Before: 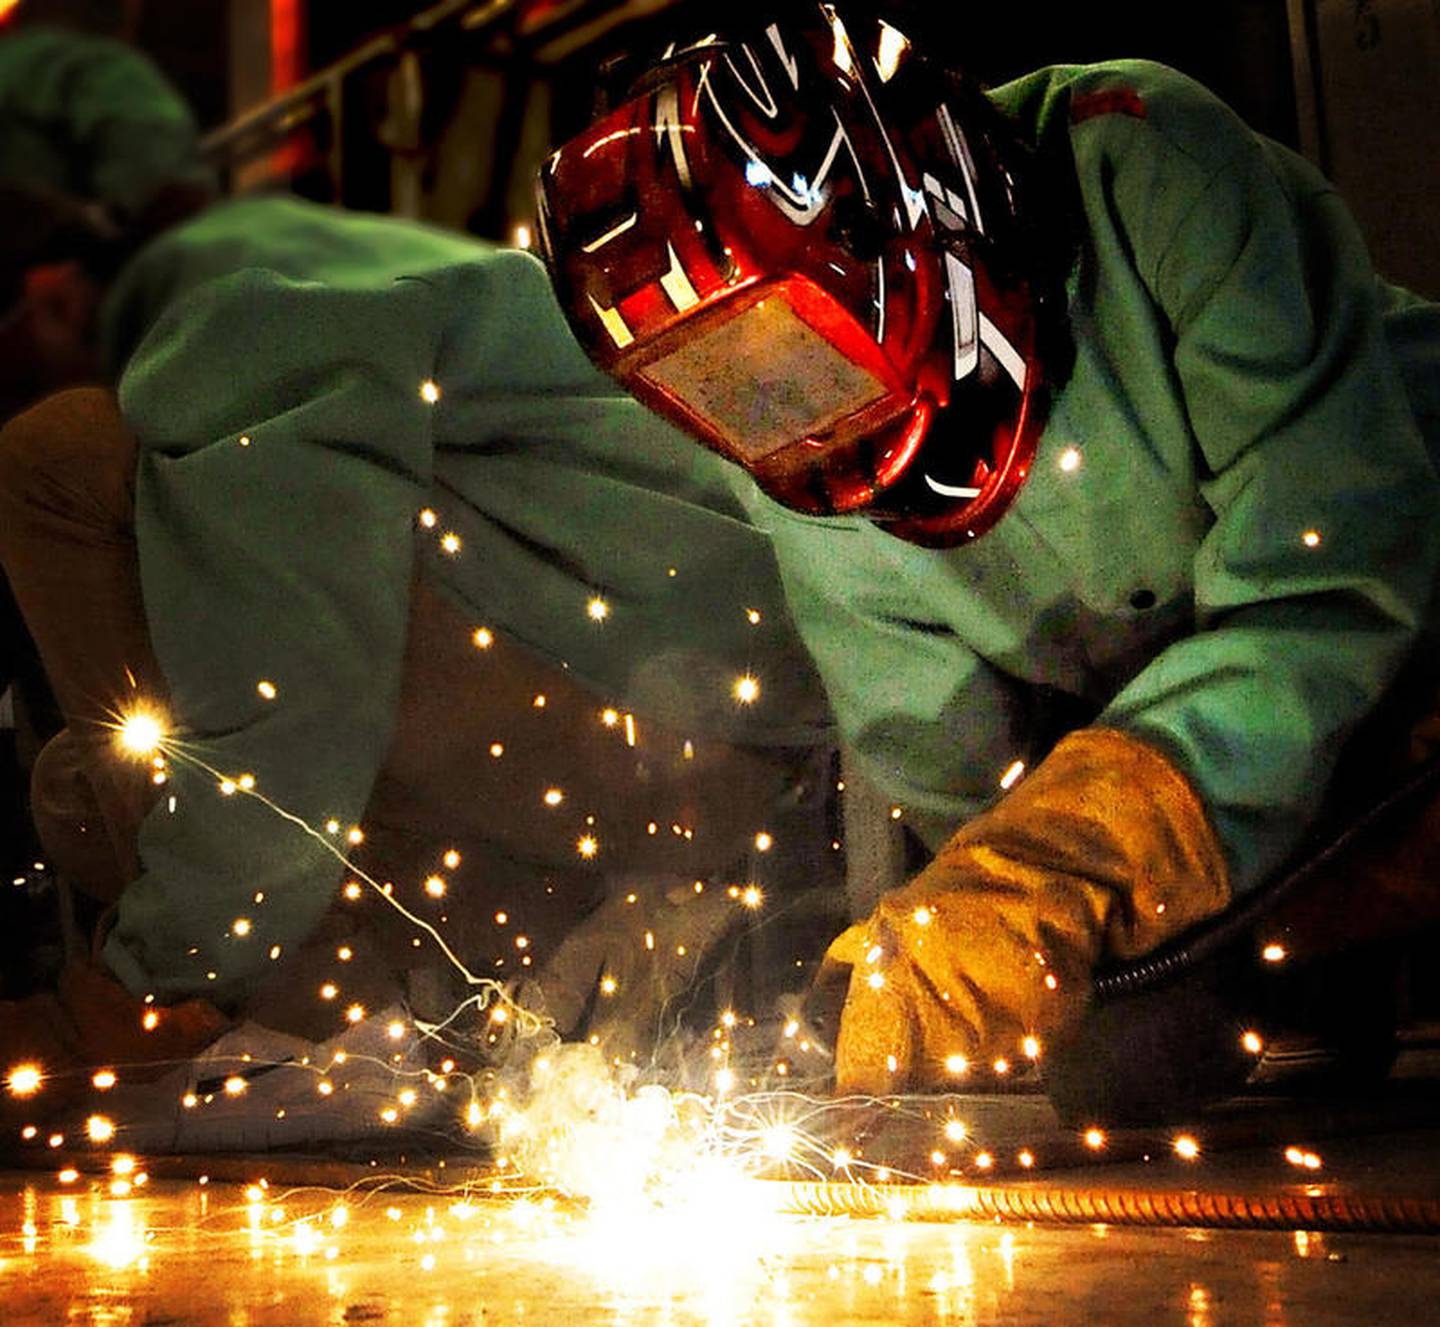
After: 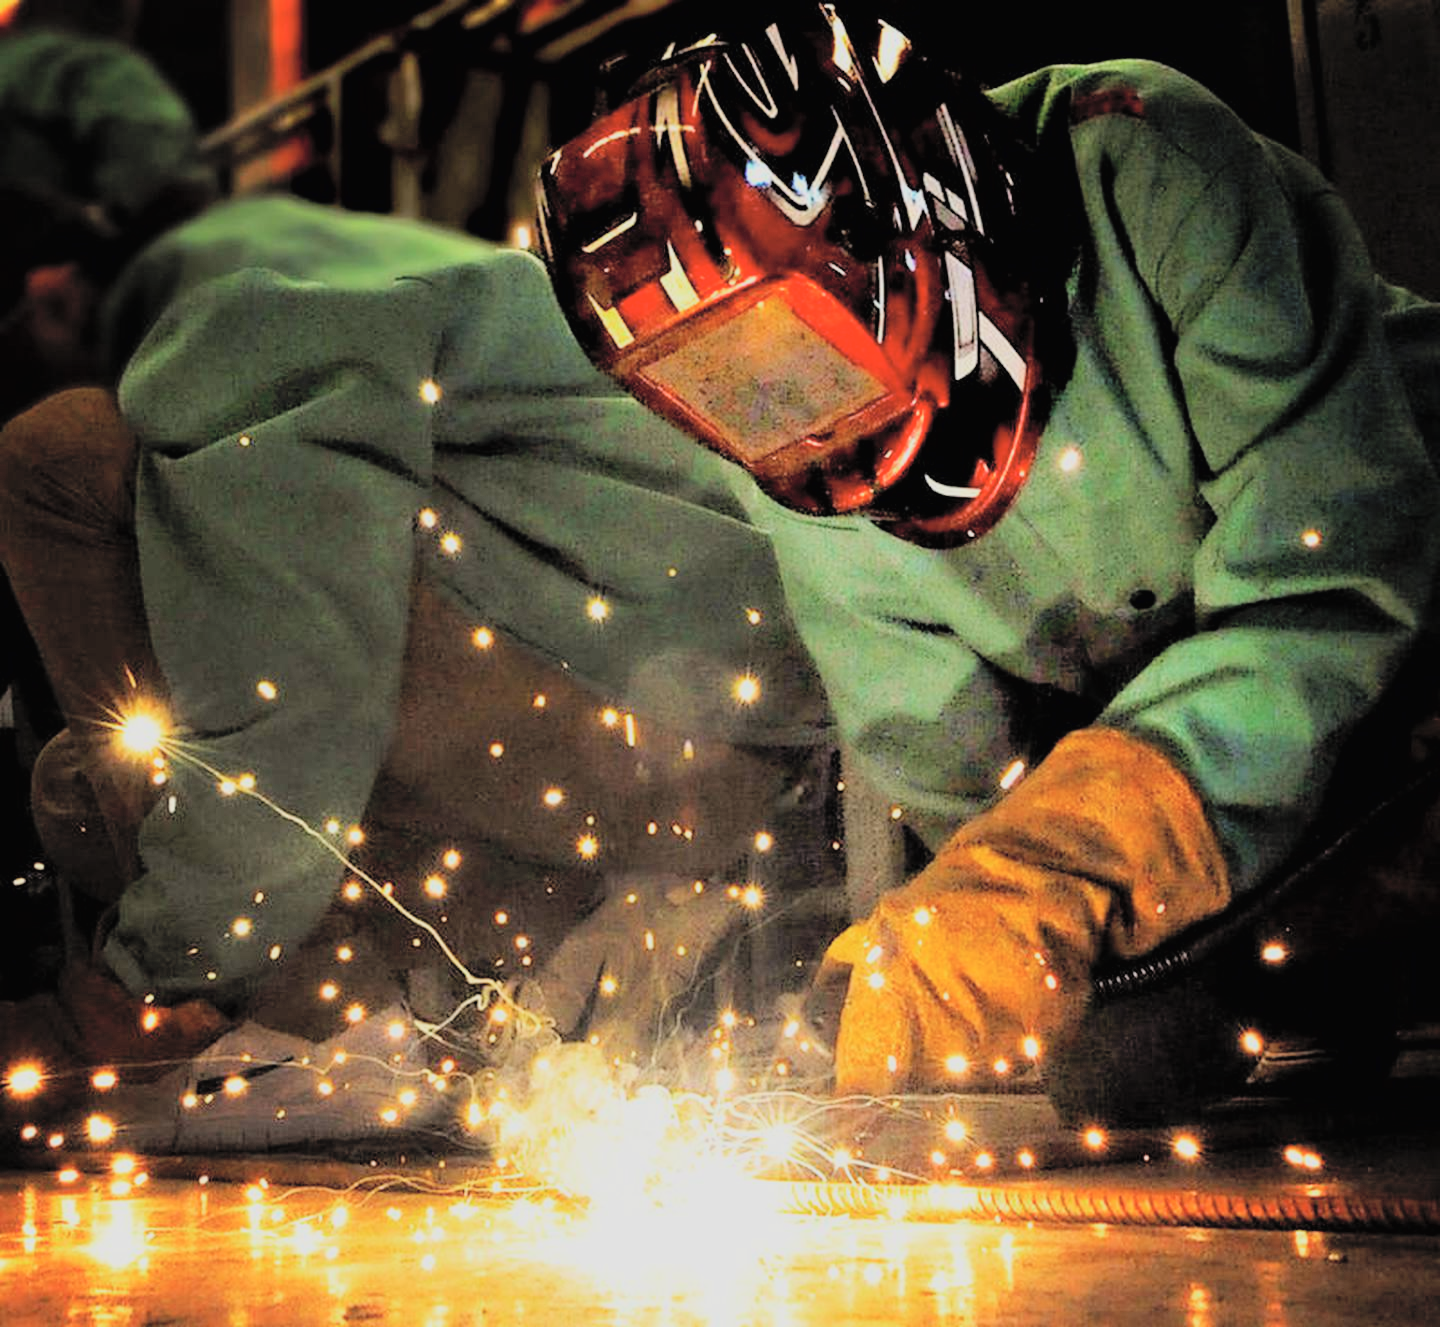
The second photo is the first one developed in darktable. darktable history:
filmic rgb: black relative exposure -7.65 EV, white relative exposure 4.56 EV, hardness 3.61, color science v6 (2022)
contrast brightness saturation: brightness 0.272
